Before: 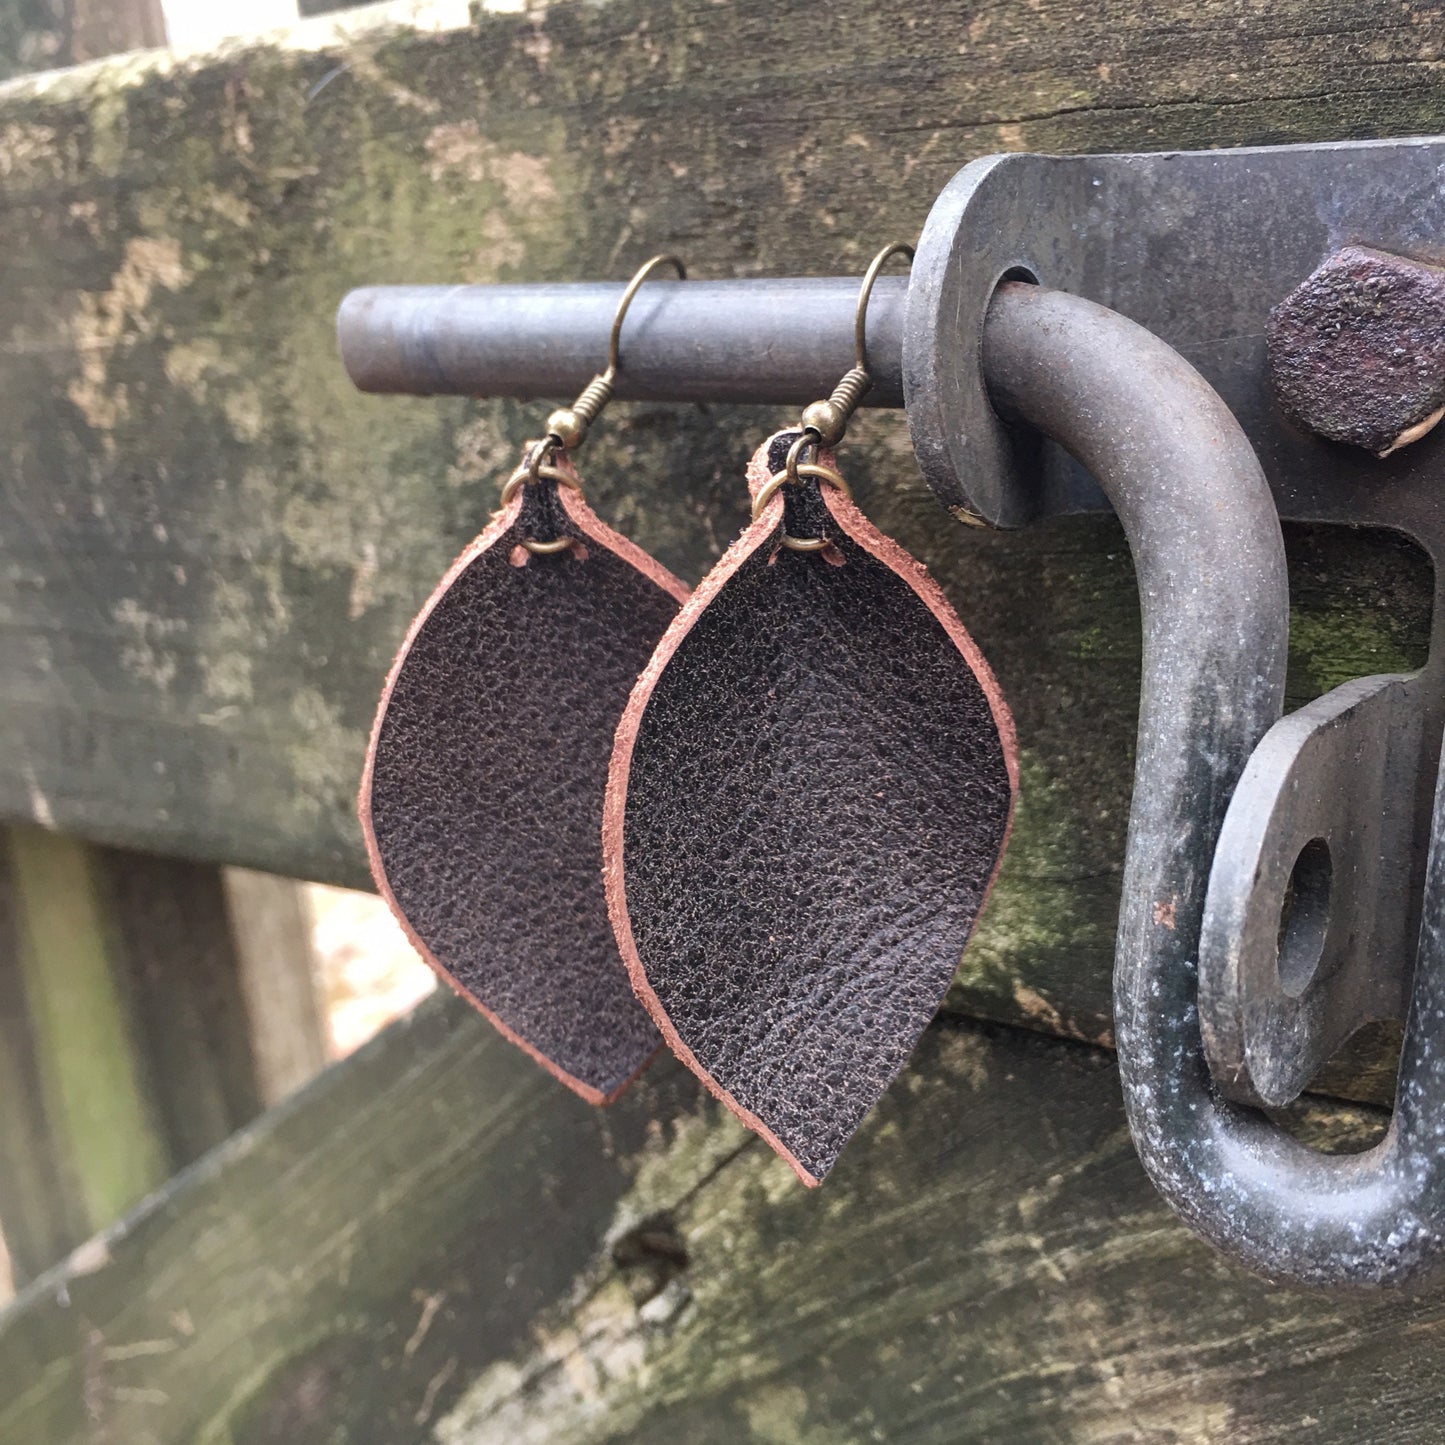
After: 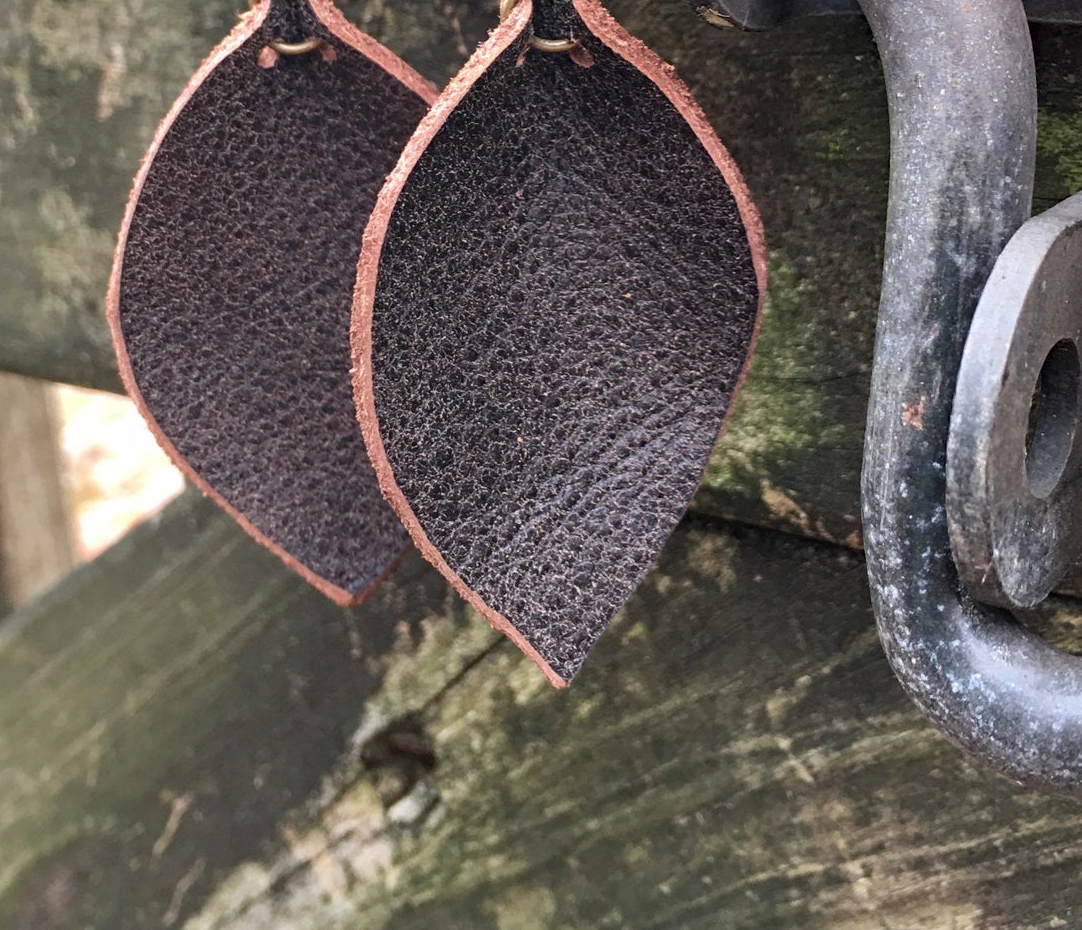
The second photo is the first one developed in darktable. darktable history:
crop and rotate: left 17.444%, top 34.599%, right 7.671%, bottom 1.03%
haze removal: adaptive false
